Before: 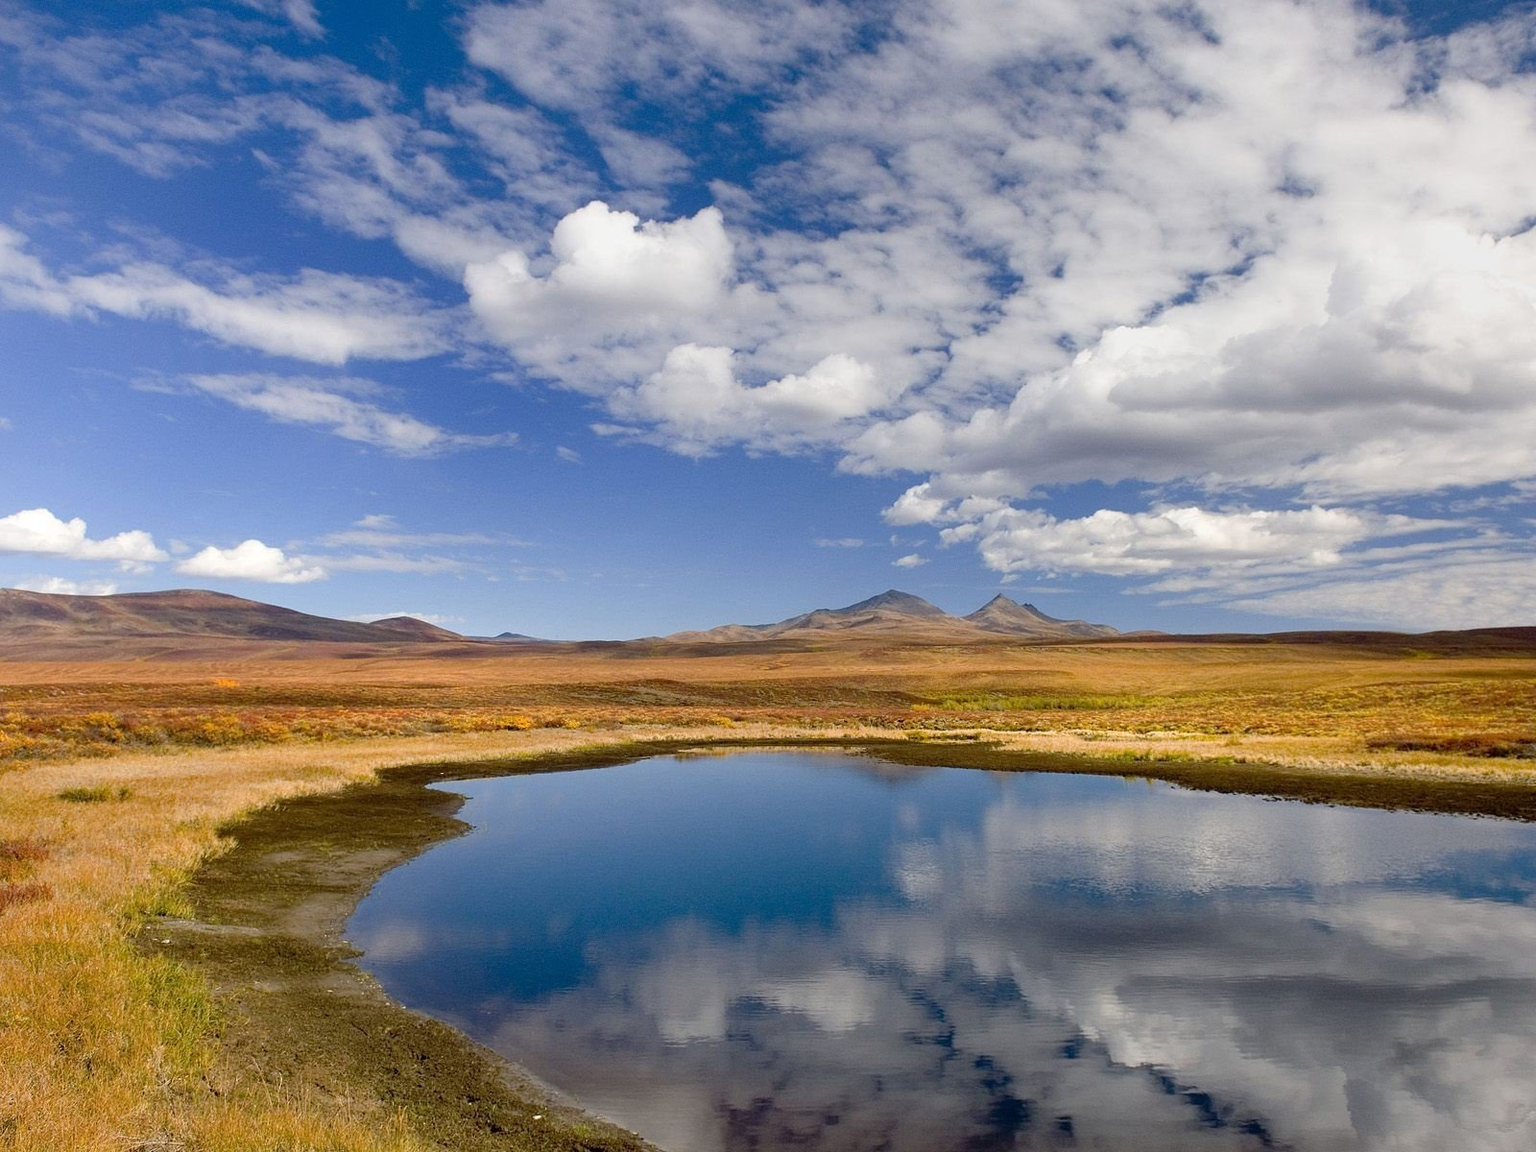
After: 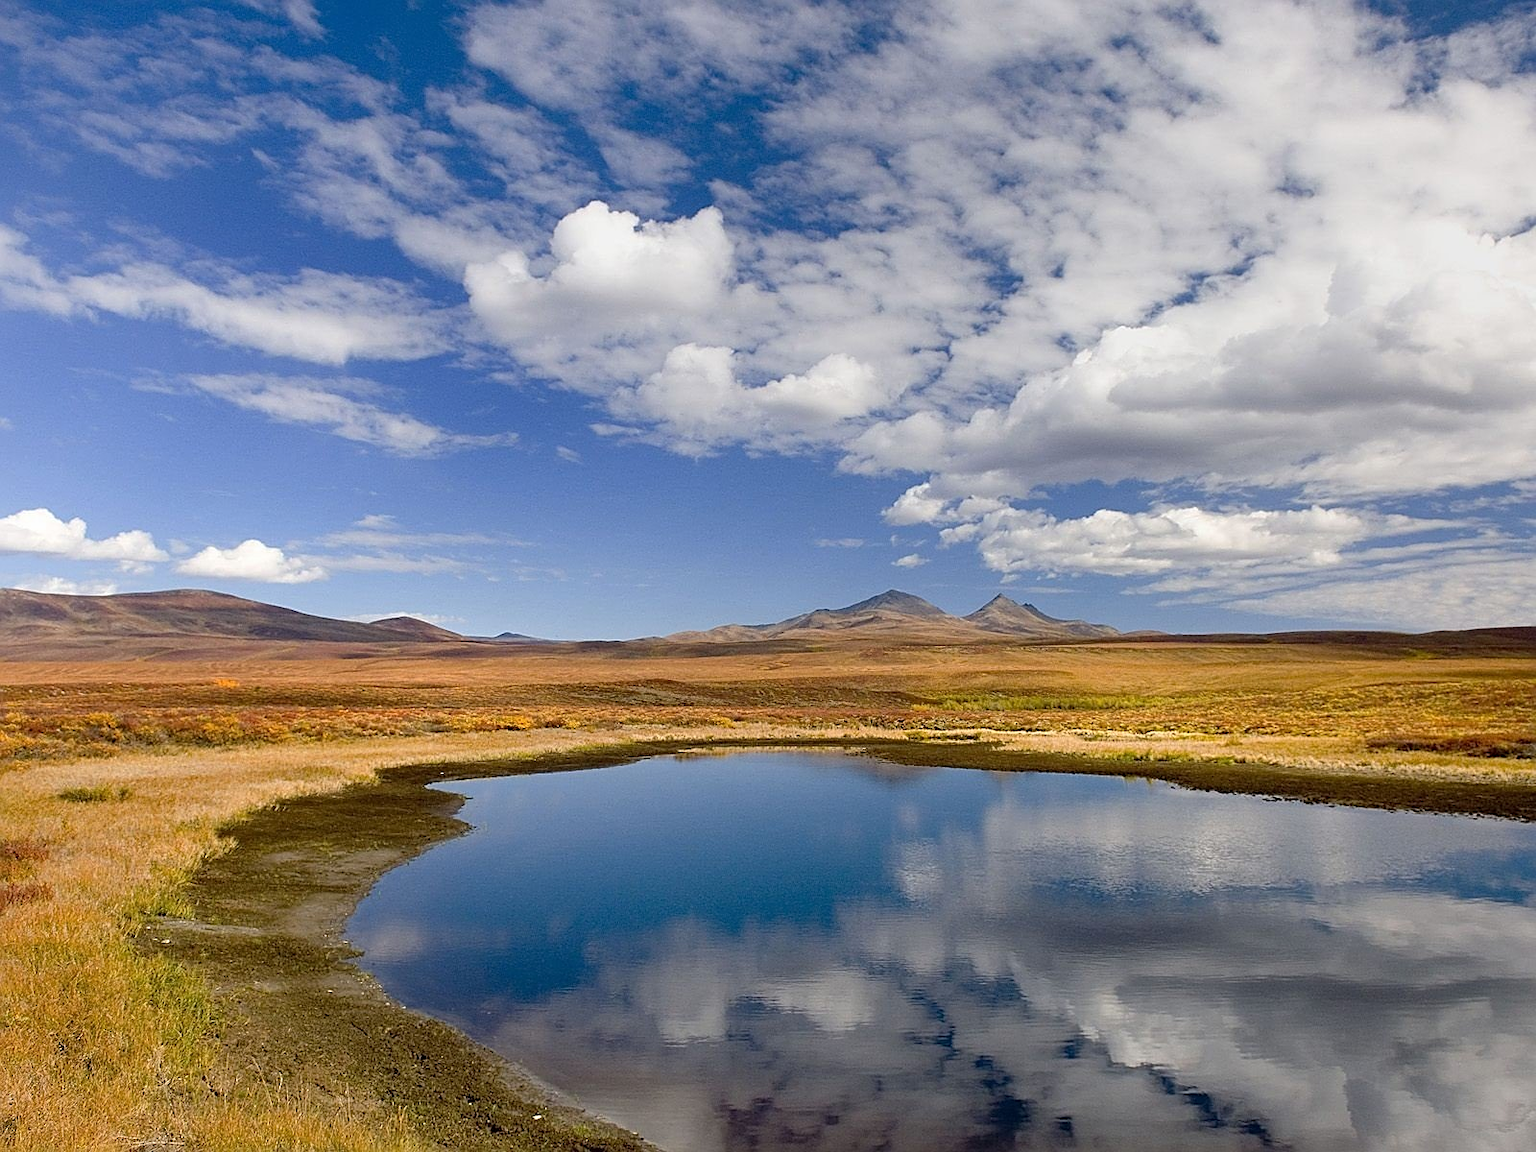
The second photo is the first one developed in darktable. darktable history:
sharpen: on, module defaults
exposure: exposure -0.017 EV, compensate highlight preservation false
